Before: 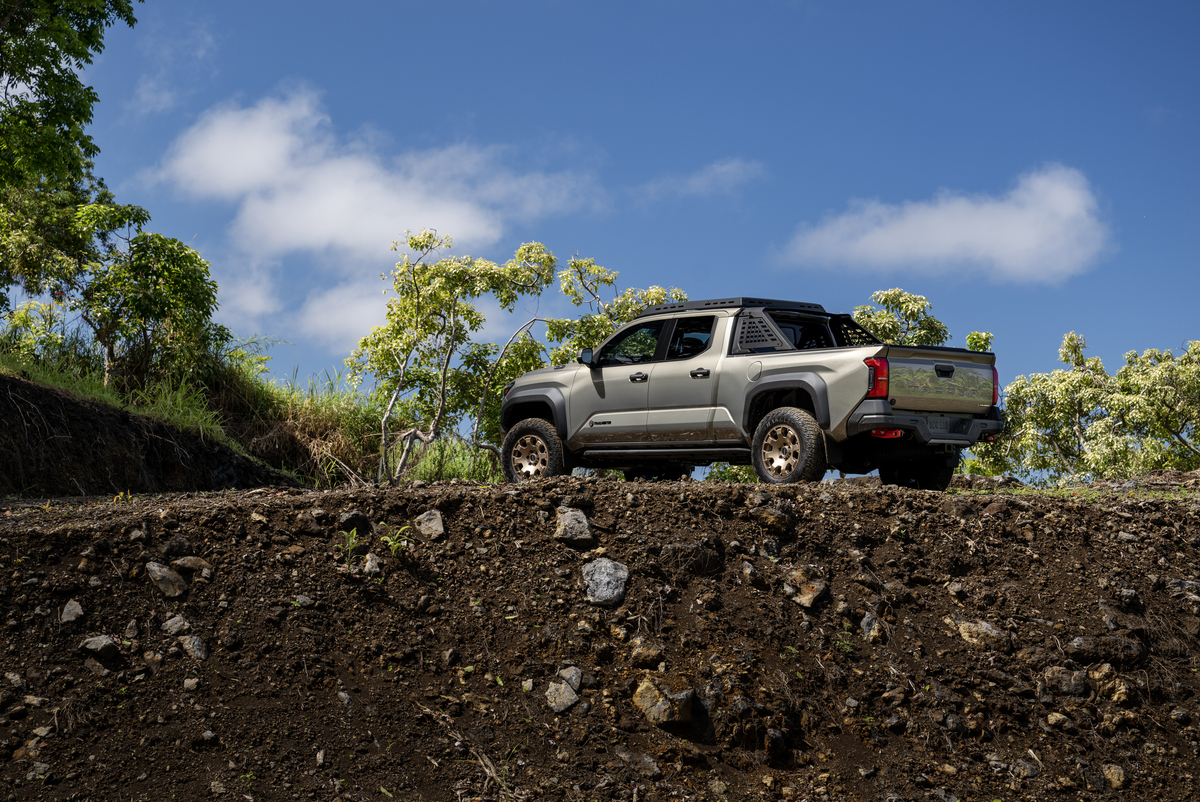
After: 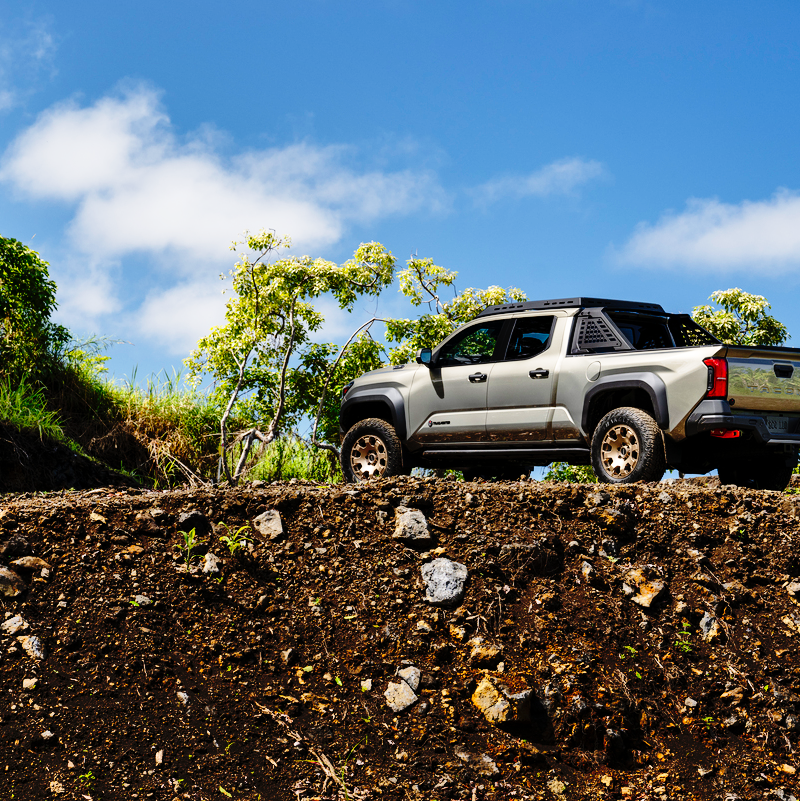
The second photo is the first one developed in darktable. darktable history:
tone curve: curves: ch0 [(0, 0) (0.003, 0.001) (0.011, 0.004) (0.025, 0.011) (0.044, 0.021) (0.069, 0.028) (0.1, 0.036) (0.136, 0.051) (0.177, 0.085) (0.224, 0.127) (0.277, 0.193) (0.335, 0.266) (0.399, 0.338) (0.468, 0.419) (0.543, 0.504) (0.623, 0.593) (0.709, 0.689) (0.801, 0.784) (0.898, 0.888) (1, 1)], preserve colors none
shadows and highlights: highlights color adjustment 52.87%, soften with gaussian
base curve: curves: ch0 [(0, 0) (0.028, 0.03) (0.121, 0.232) (0.46, 0.748) (0.859, 0.968) (1, 1)], preserve colors none
crop and rotate: left 13.438%, right 19.89%
